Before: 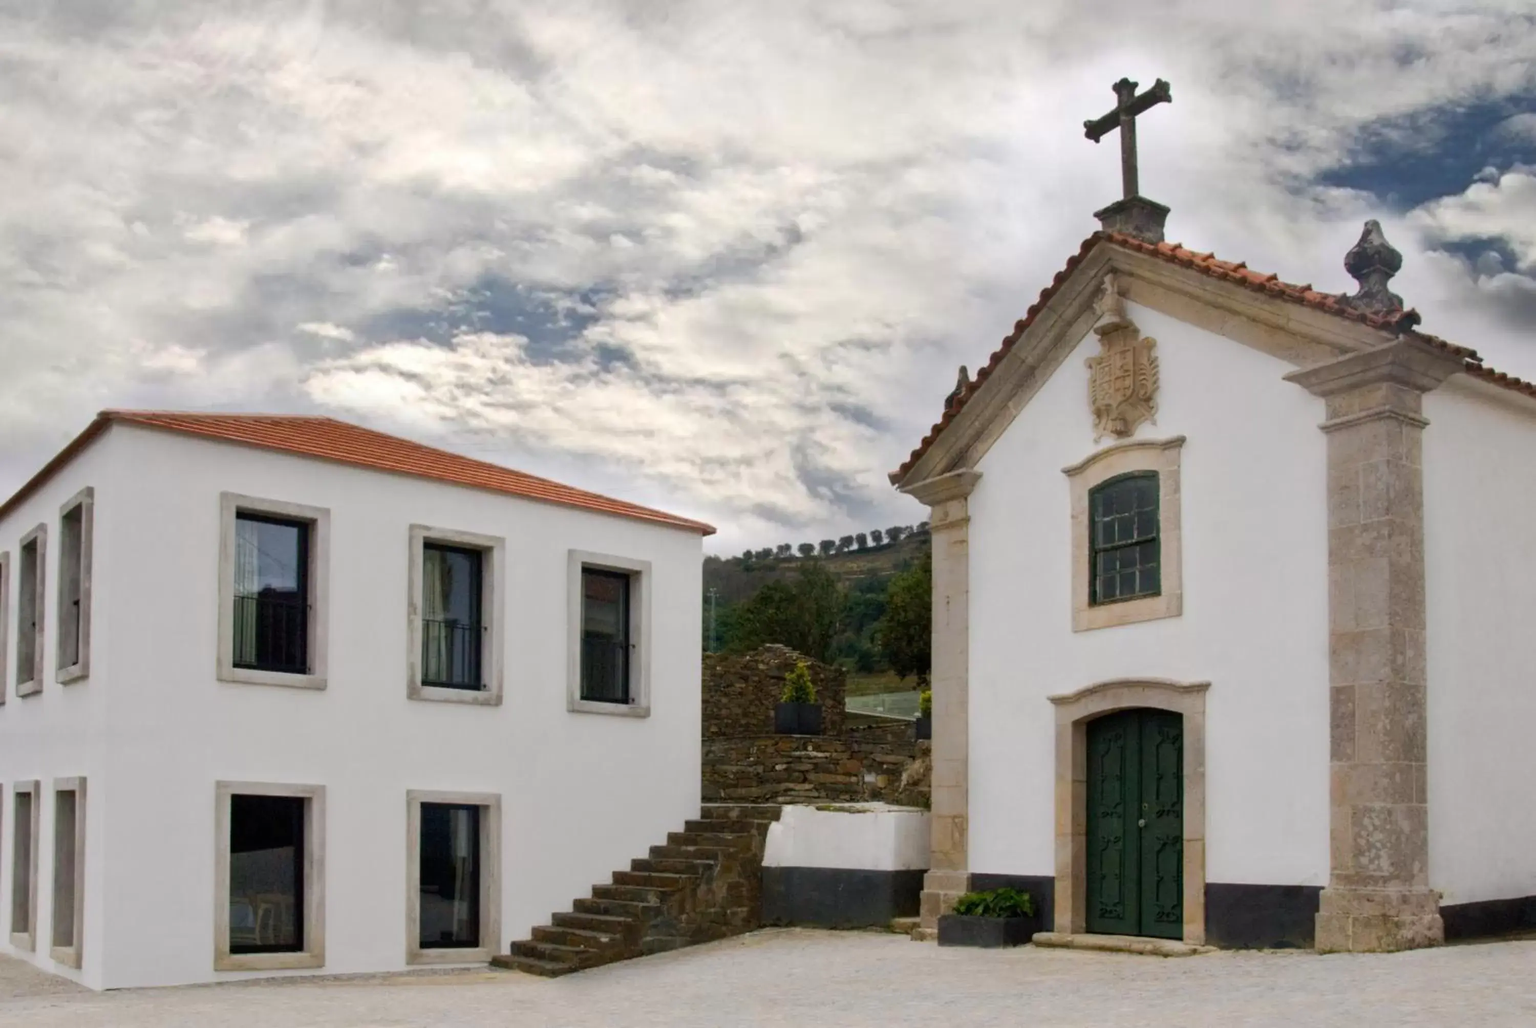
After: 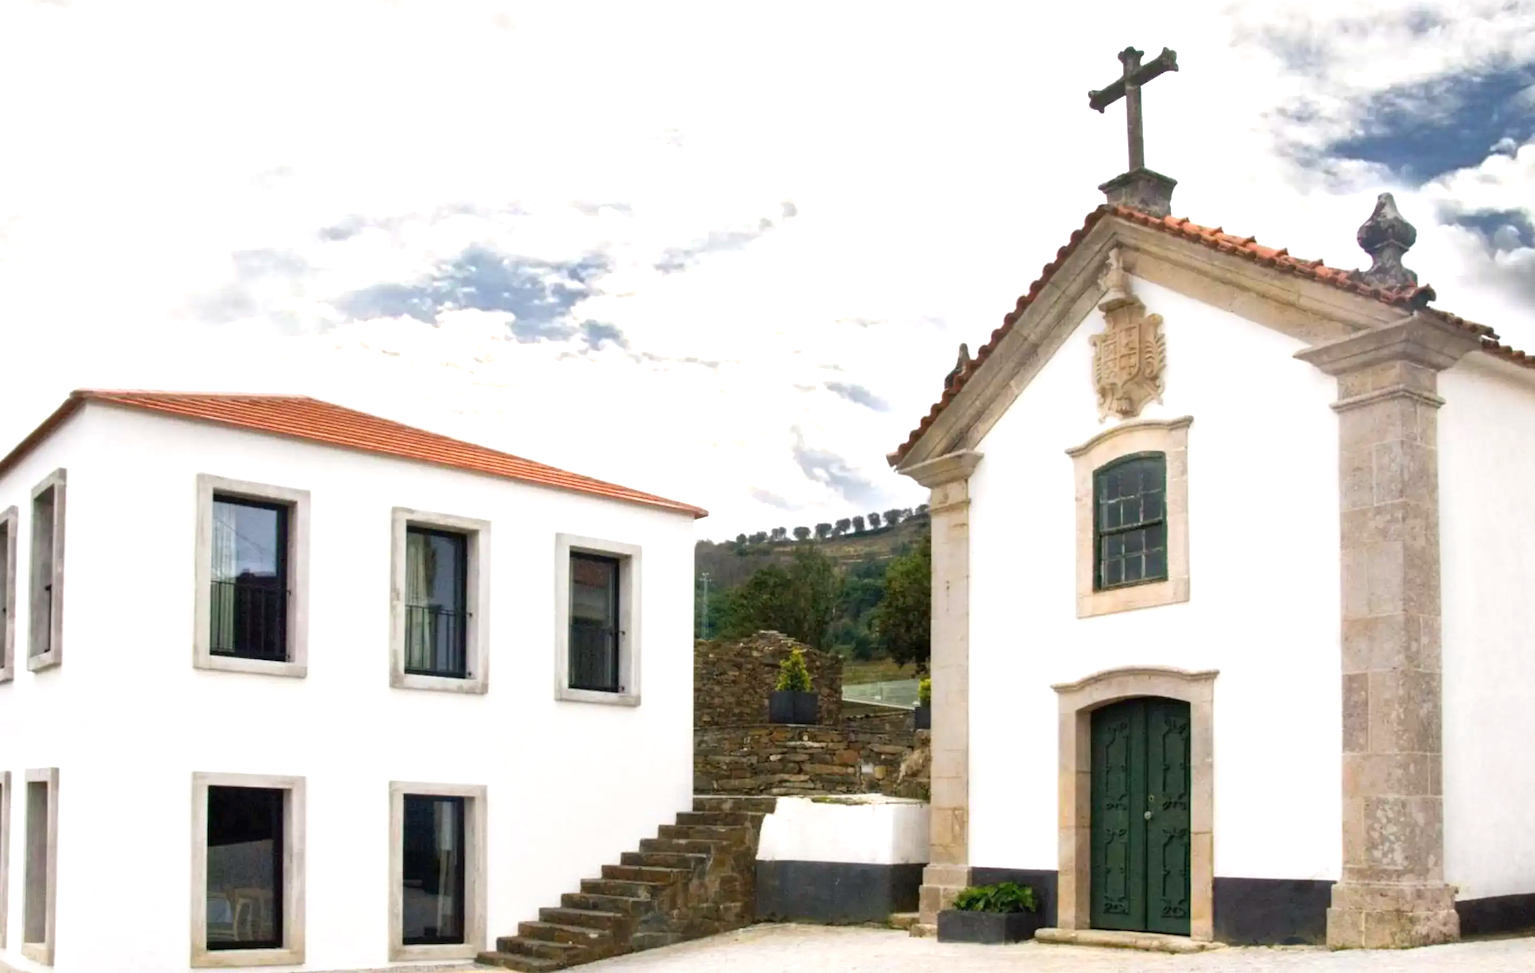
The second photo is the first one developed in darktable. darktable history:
exposure: black level correction 0, exposure 1.1 EV, compensate exposure bias true, compensate highlight preservation false
crop: left 1.964%, top 3.251%, right 1.122%, bottom 4.933%
